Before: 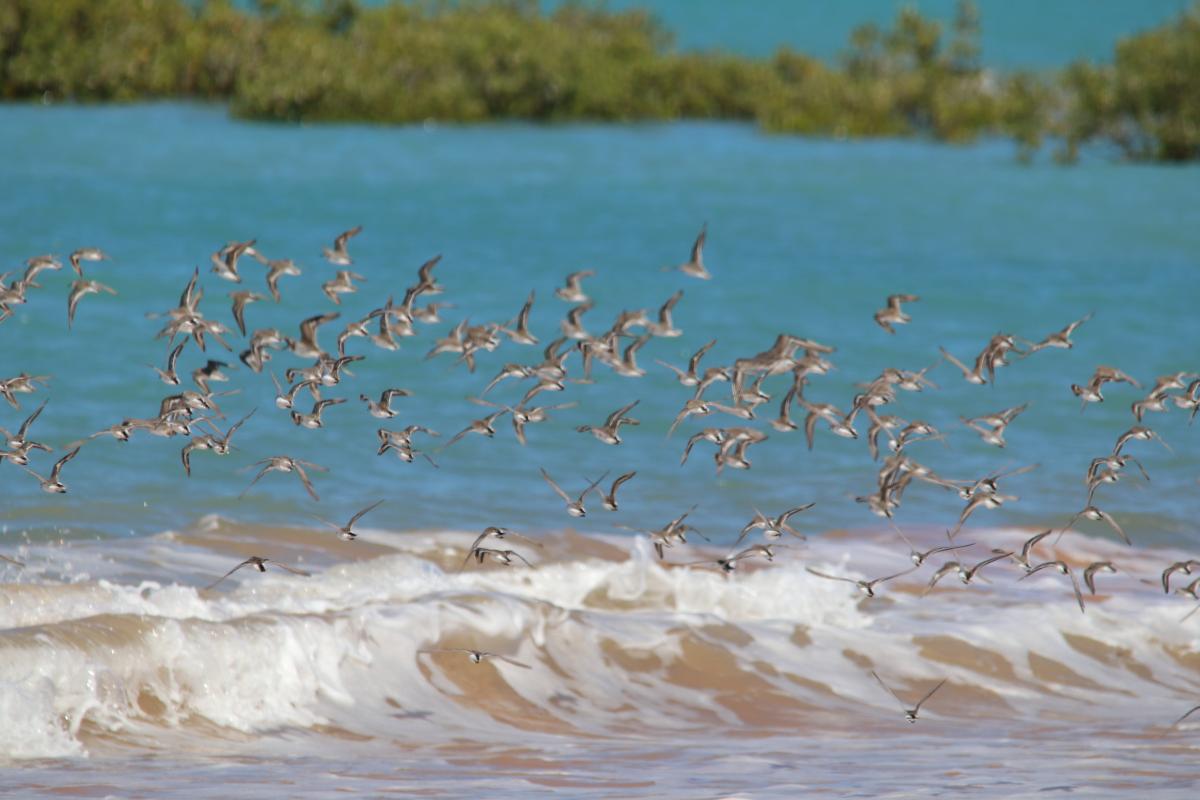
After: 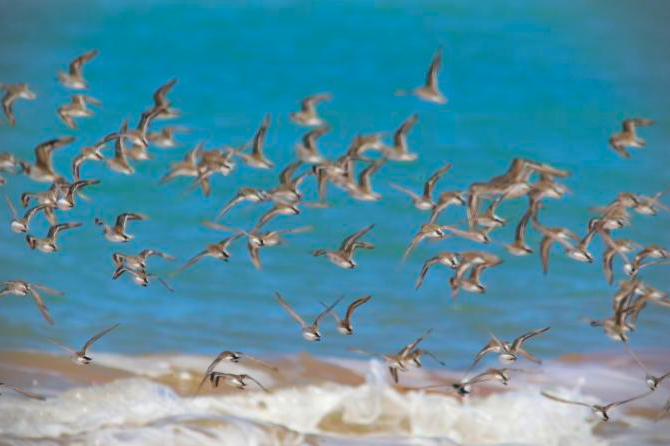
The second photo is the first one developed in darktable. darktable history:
vignetting: dithering 8-bit output, unbound false
crop and rotate: left 22.13%, top 22.054%, right 22.026%, bottom 22.102%
contrast brightness saturation: saturation 0.5
